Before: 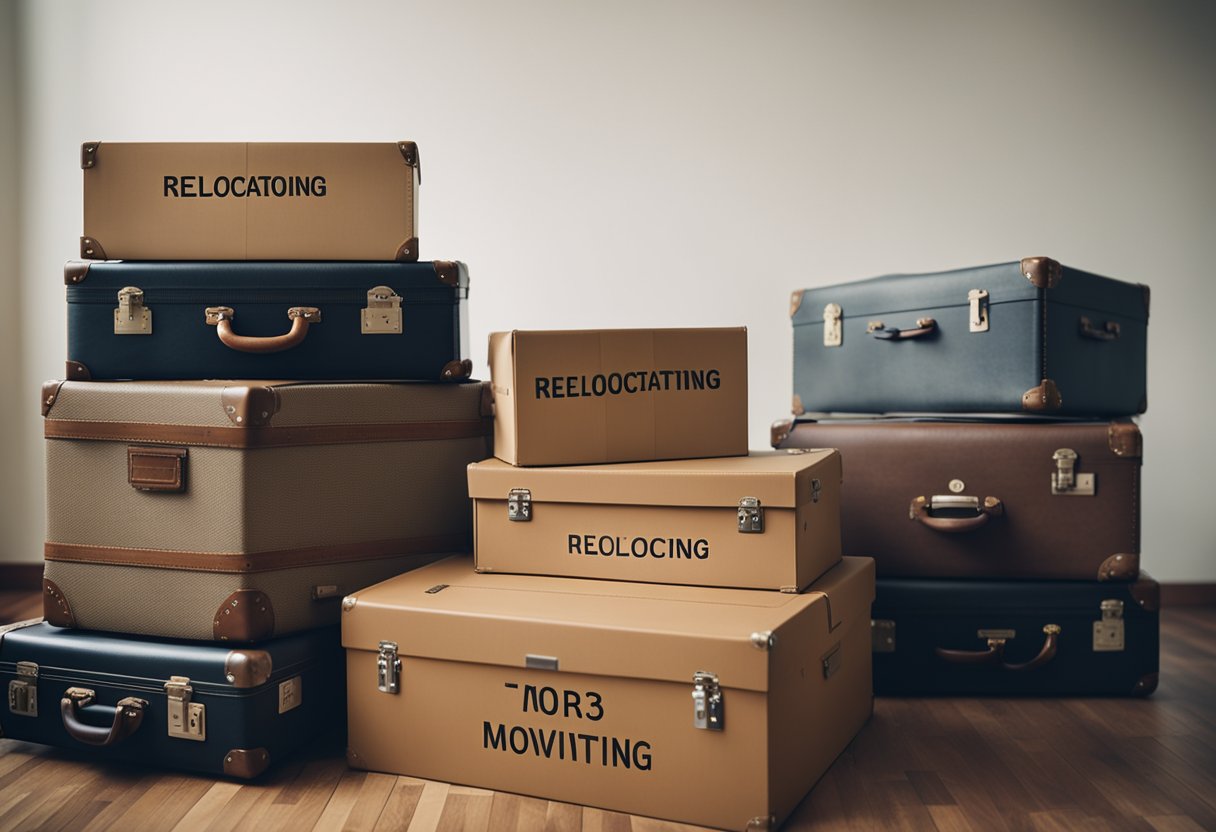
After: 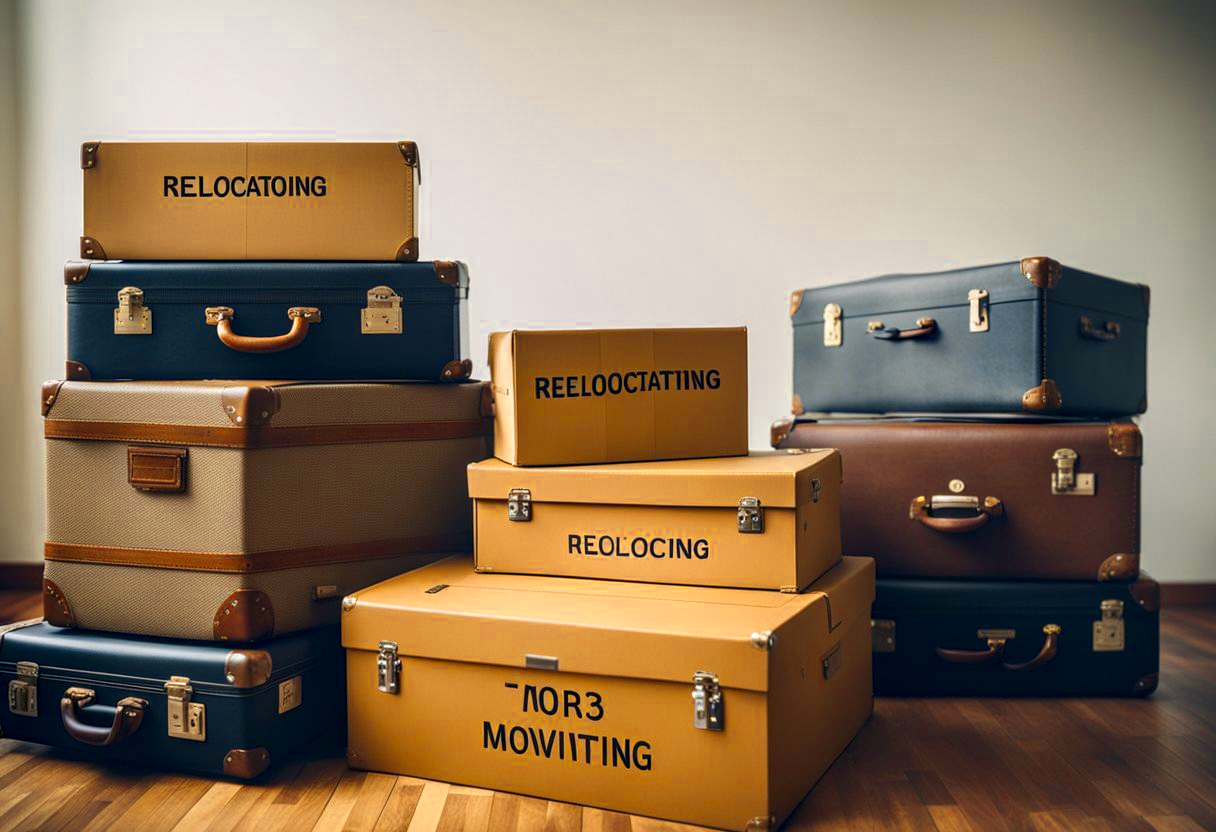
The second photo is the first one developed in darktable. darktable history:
local contrast: detail 130%
color balance rgb: linear chroma grading › global chroma 15%, perceptual saturation grading › global saturation 30%
color zones: curves: ch0 [(0.004, 0.305) (0.261, 0.623) (0.389, 0.399) (0.708, 0.571) (0.947, 0.34)]; ch1 [(0.025, 0.645) (0.229, 0.584) (0.326, 0.551) (0.484, 0.262) (0.757, 0.643)]
